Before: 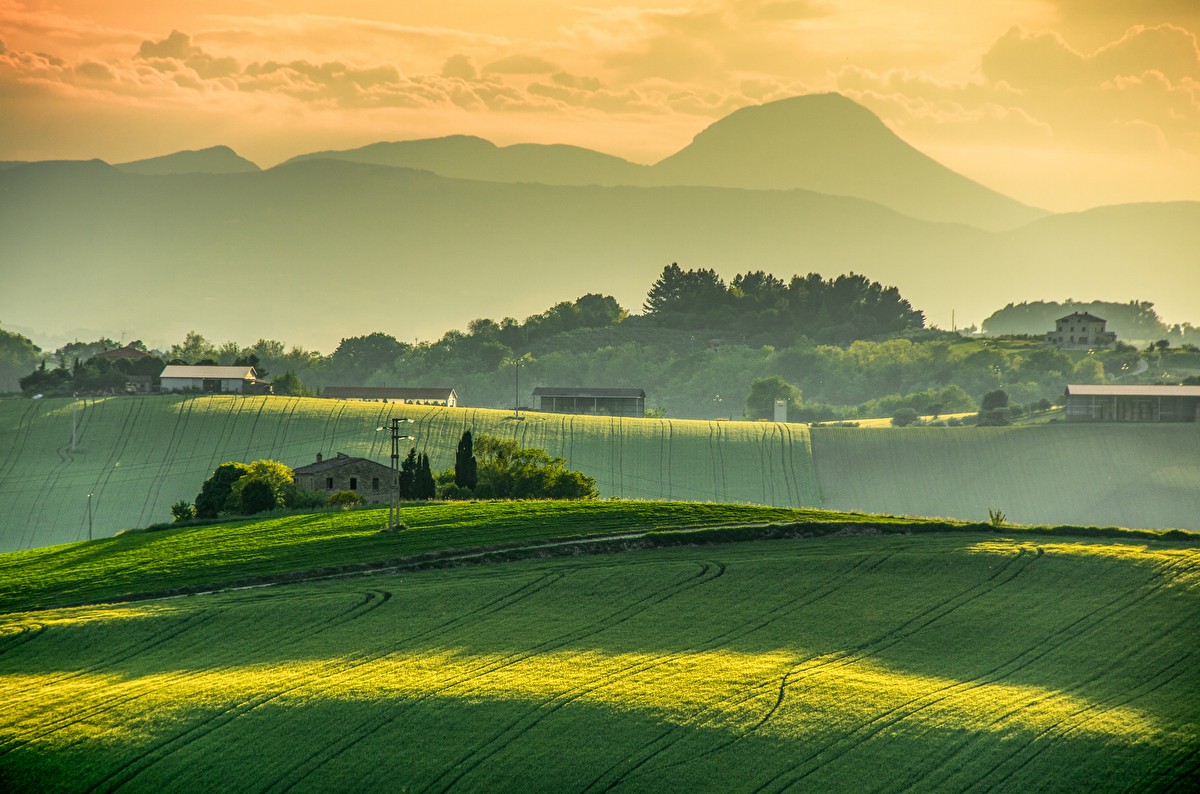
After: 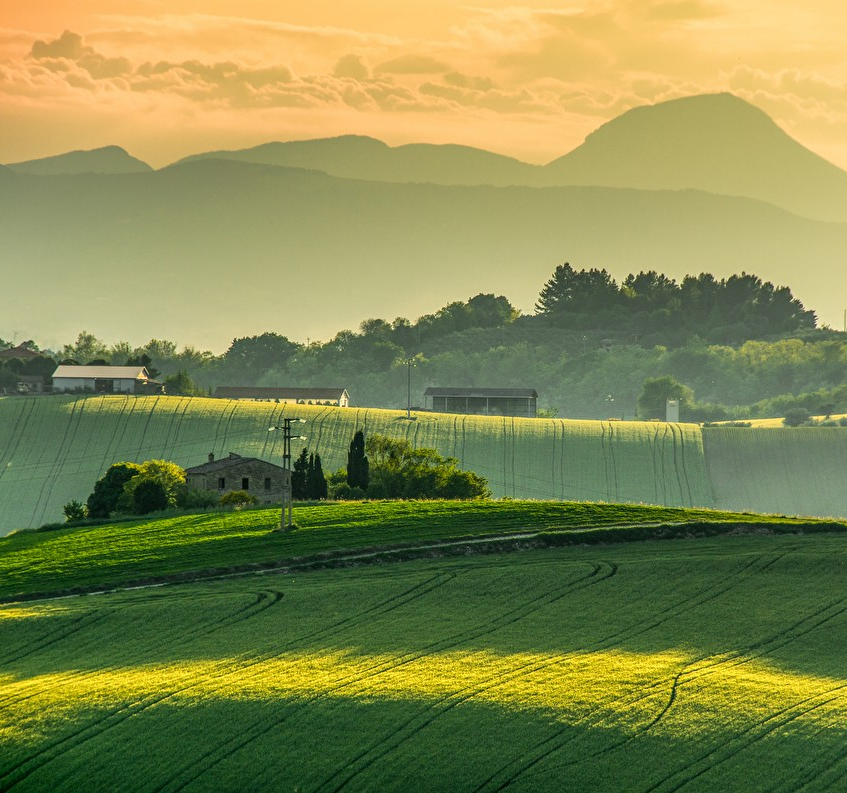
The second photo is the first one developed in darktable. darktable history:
crop and rotate: left 9.057%, right 20.3%
